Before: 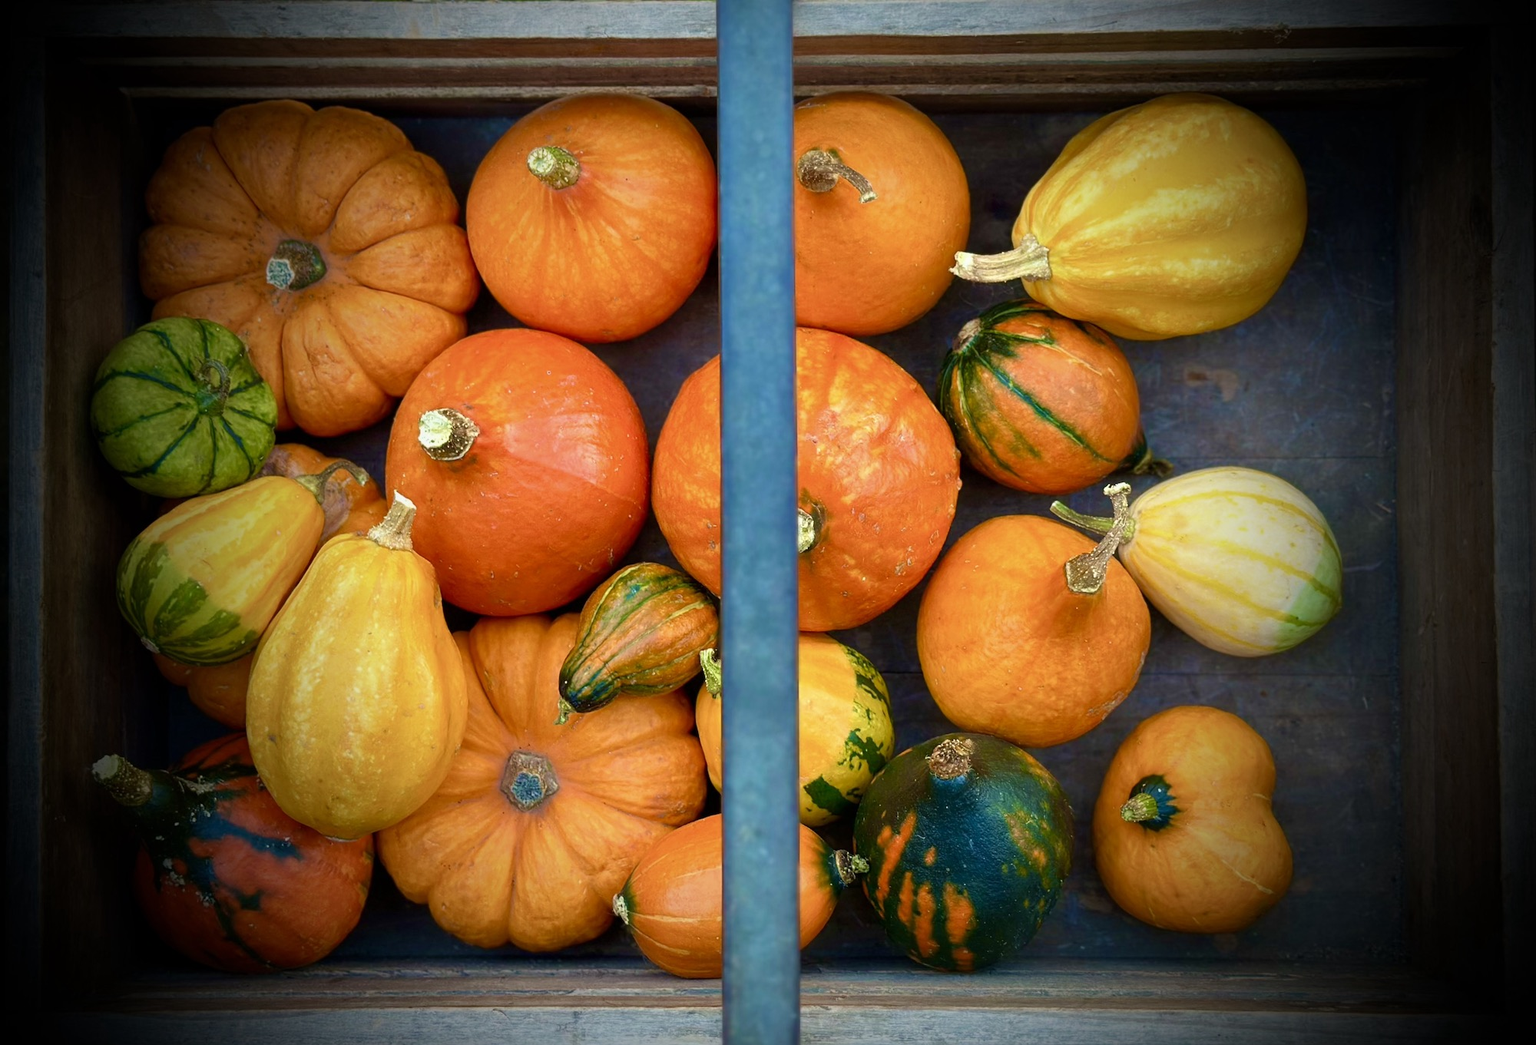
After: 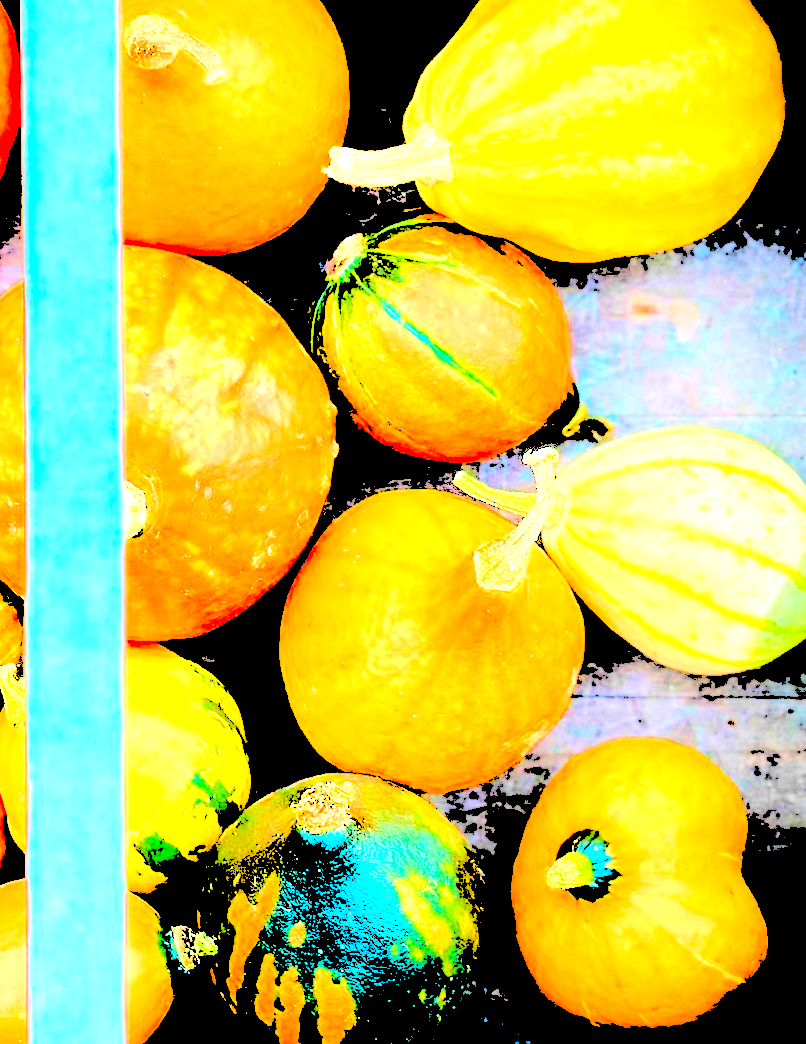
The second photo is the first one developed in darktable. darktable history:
levels: levels [0.246, 0.256, 0.506]
crop: left 45.723%, top 13.328%, right 13.938%, bottom 9.938%
exposure: exposure 0.759 EV, compensate highlight preservation false
